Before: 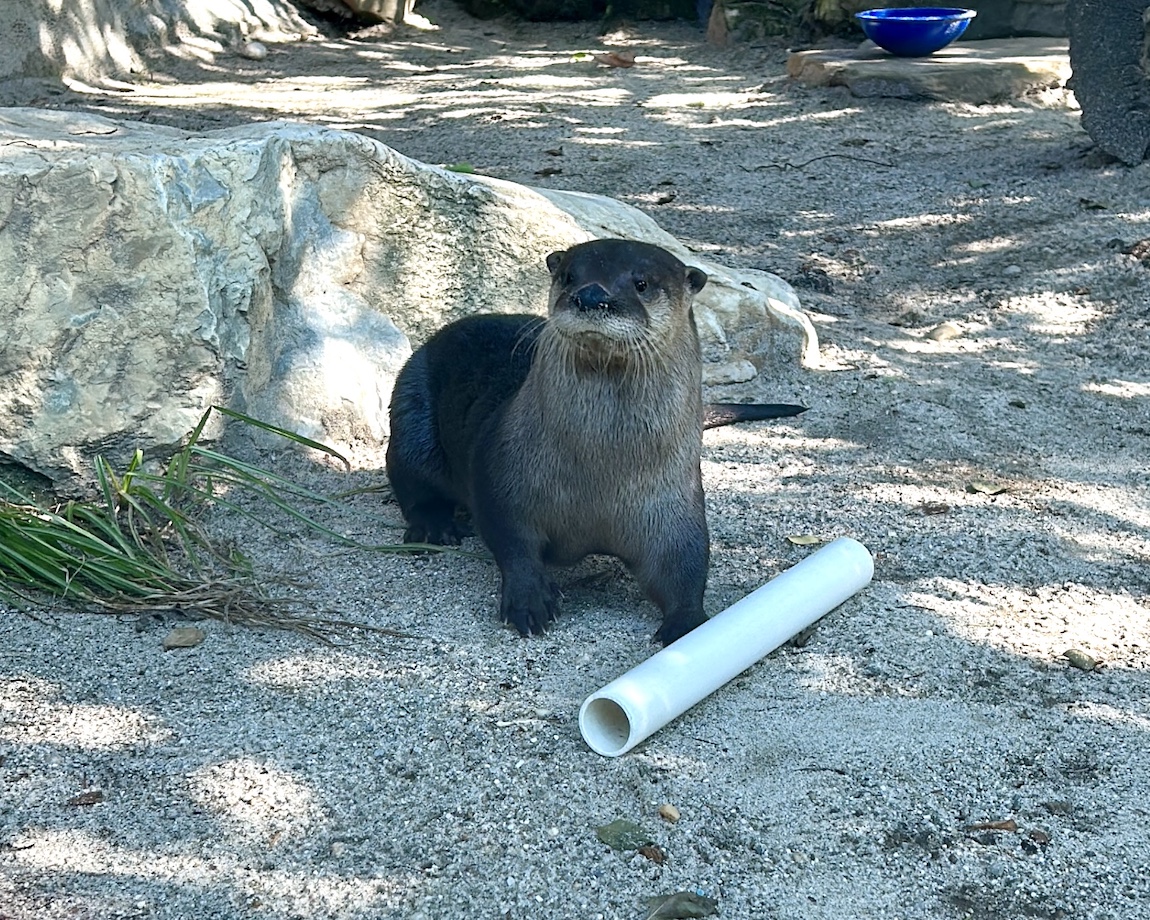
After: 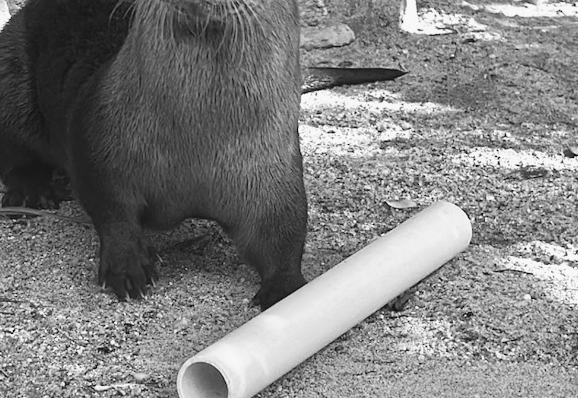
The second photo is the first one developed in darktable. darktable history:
crop: left 35.03%, top 36.625%, right 14.663%, bottom 20.057%
monochrome: on, module defaults
color balance: lift [1.004, 1.002, 1.002, 0.998], gamma [1, 1.007, 1.002, 0.993], gain [1, 0.977, 1.013, 1.023], contrast -3.64%
